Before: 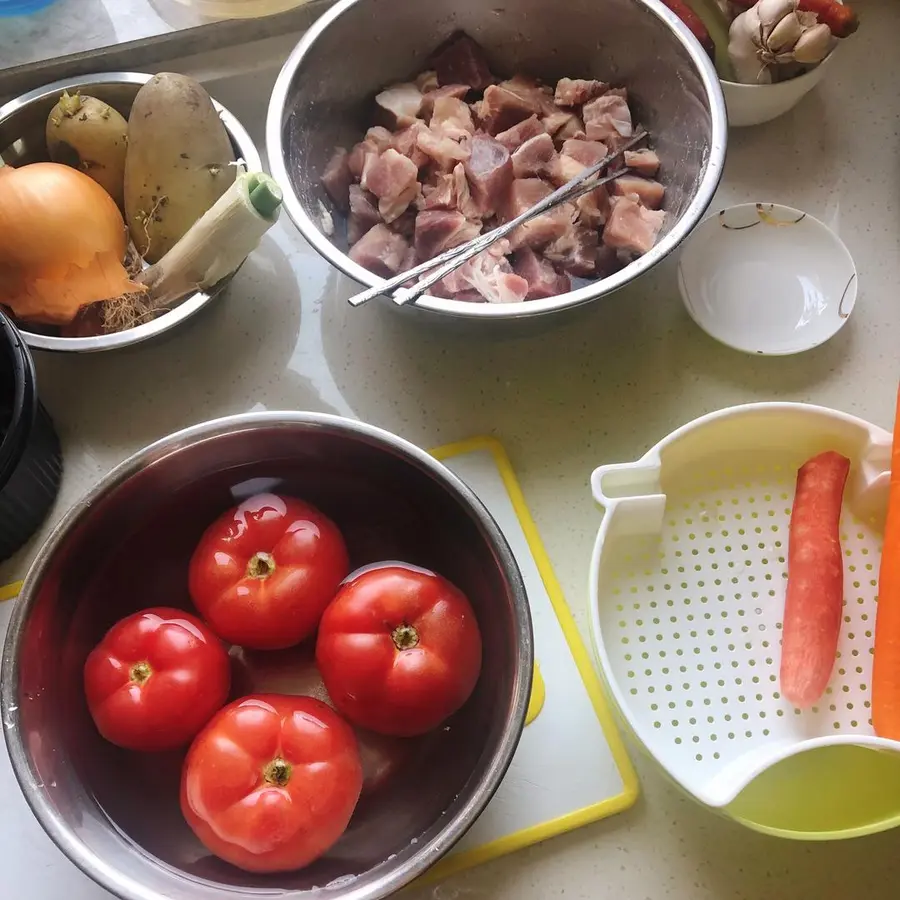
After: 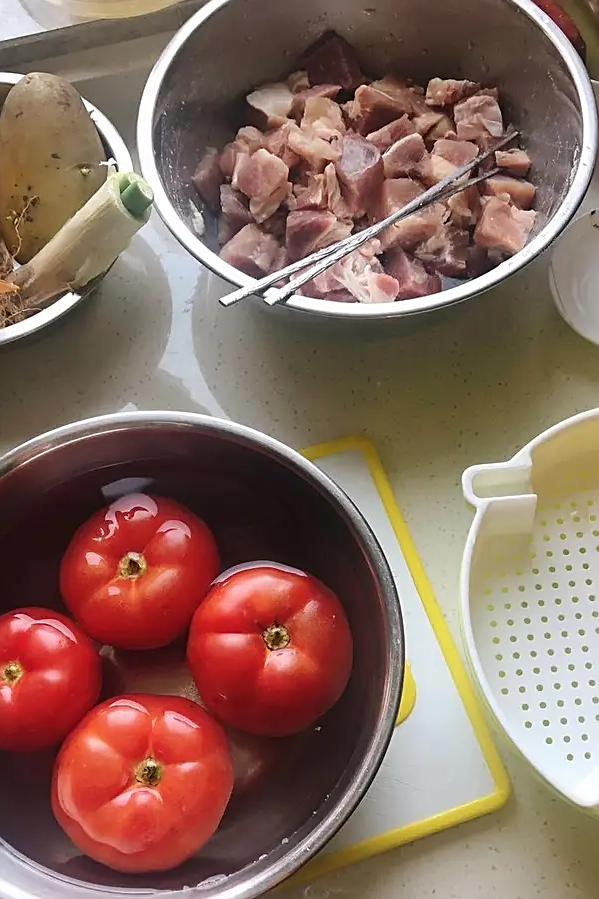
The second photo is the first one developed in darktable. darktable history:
sharpen: on, module defaults
crop and rotate: left 14.385%, right 18.948%
